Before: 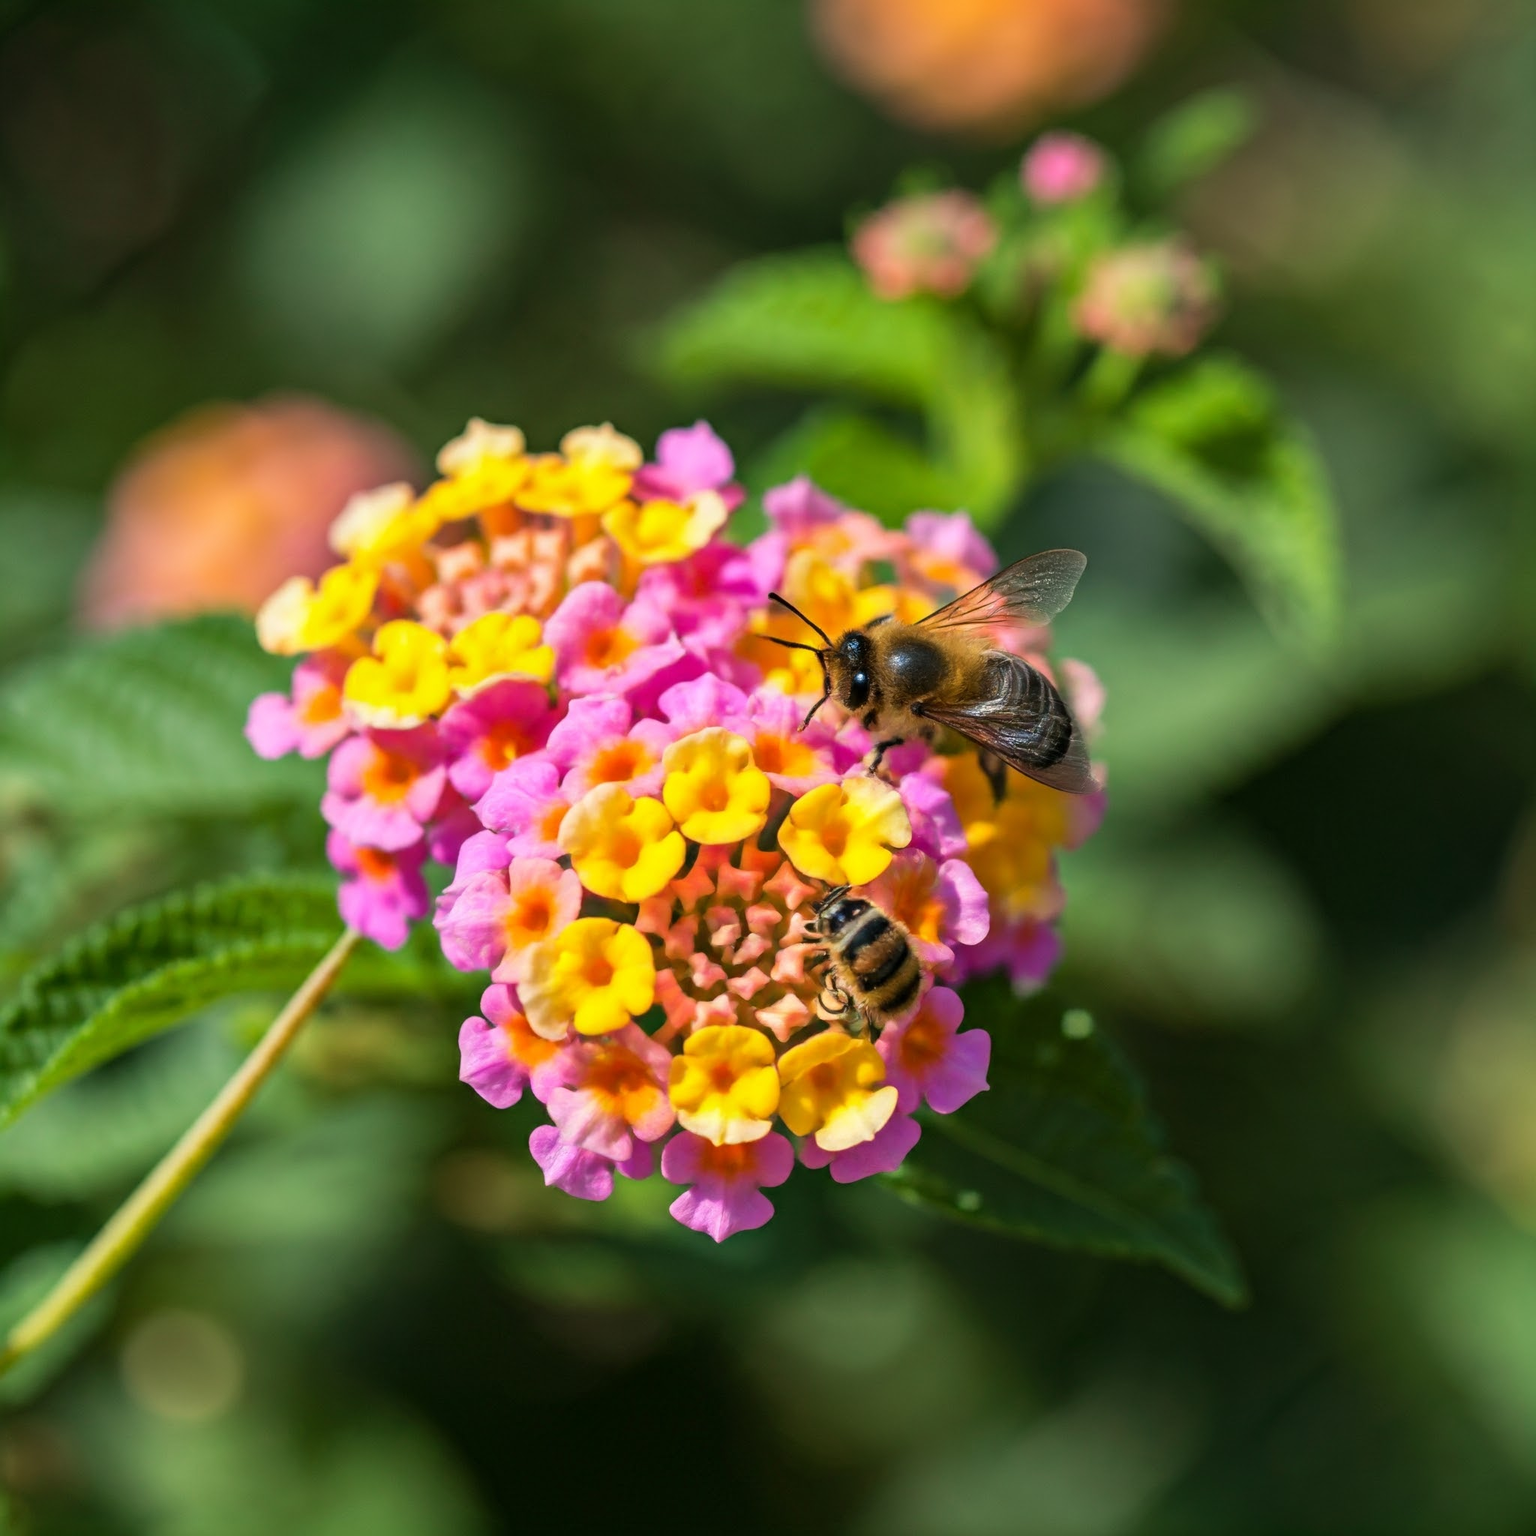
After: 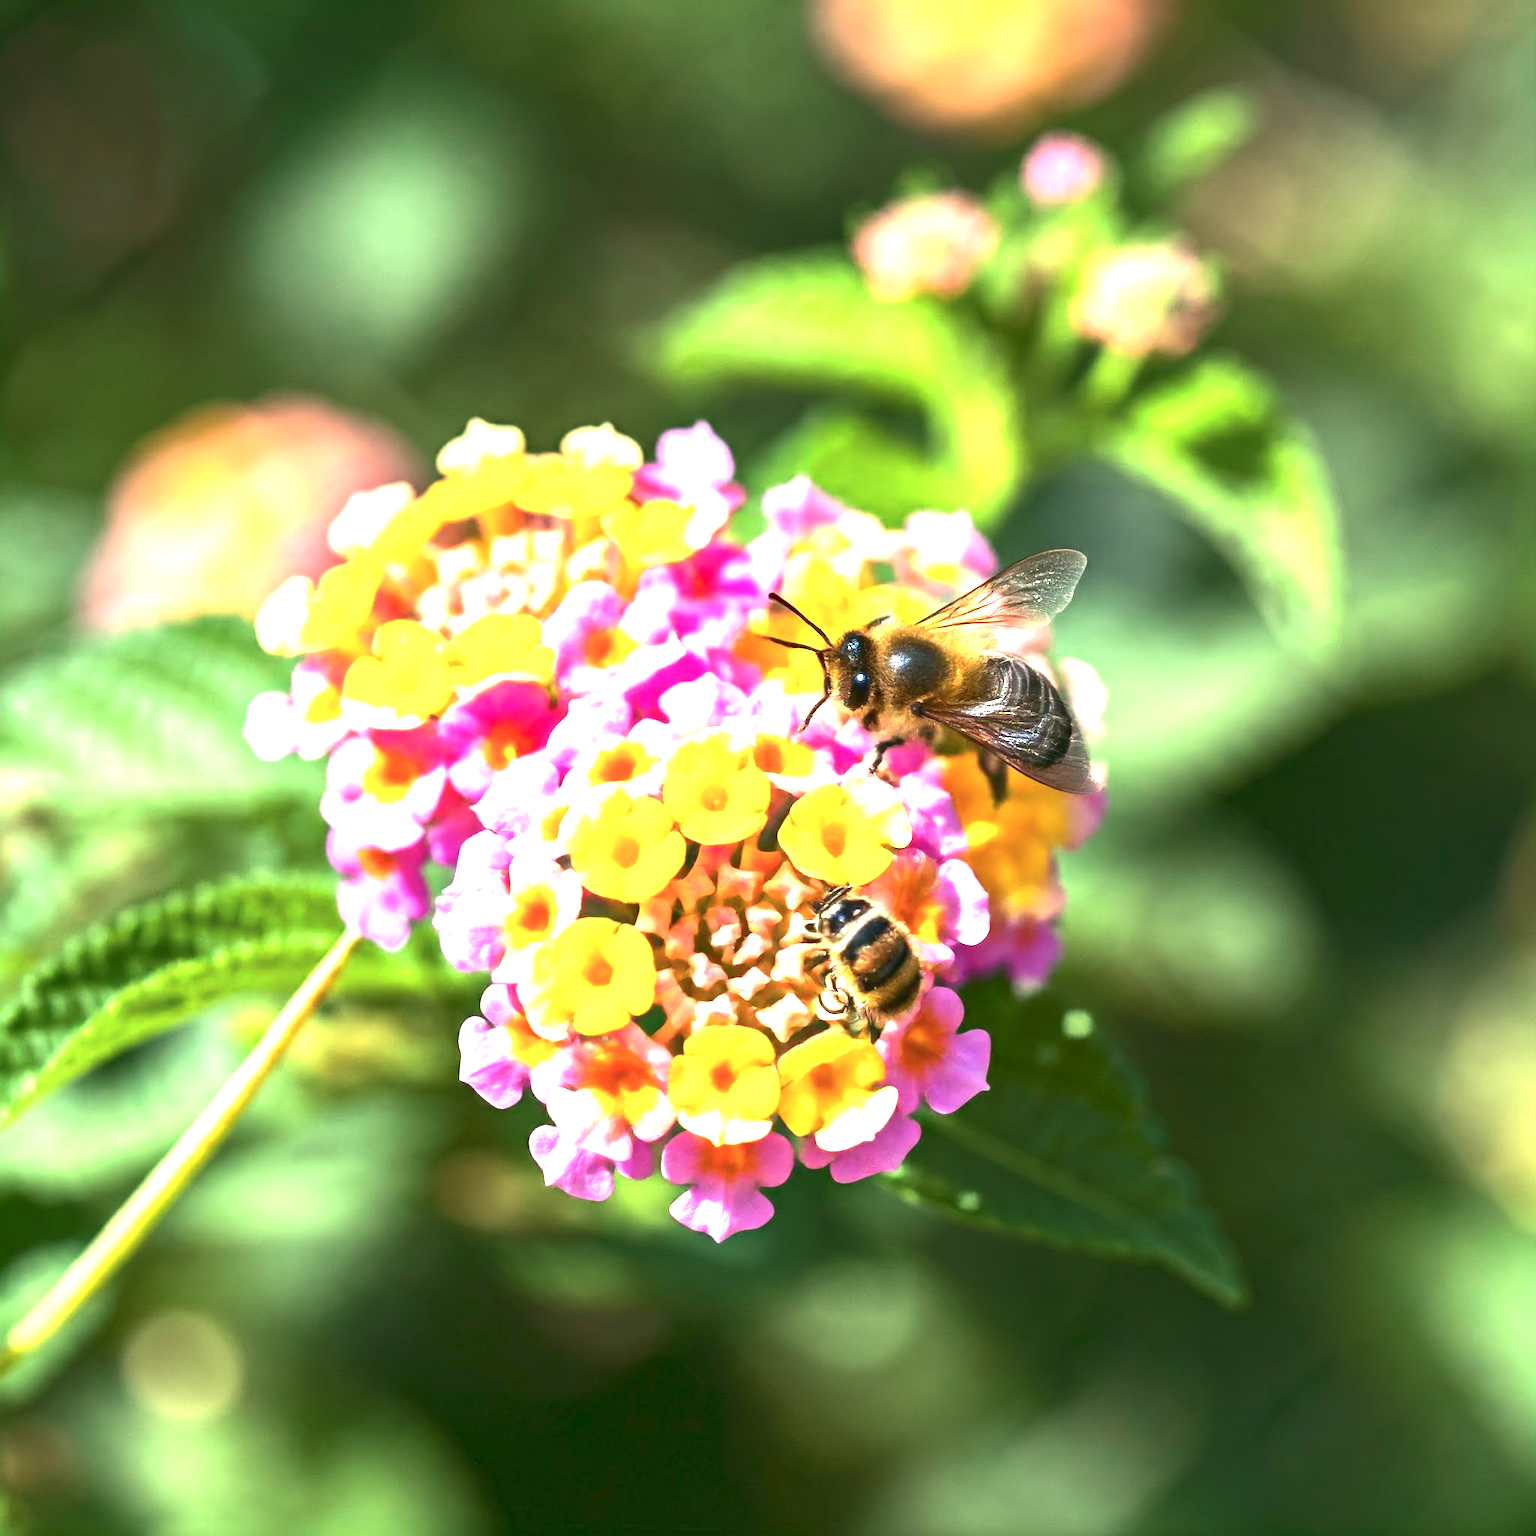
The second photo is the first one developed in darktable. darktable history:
tone curve: curves: ch0 [(0, 0.081) (0.483, 0.453) (0.881, 0.992)], color space Lab, linked channels, preserve colors none
color balance rgb: linear chroma grading › shadows -2.189%, linear chroma grading › highlights -13.855%, linear chroma grading › global chroma -9.398%, linear chroma grading › mid-tones -9.866%, perceptual saturation grading › global saturation 19.847%, global vibrance 11.006%
exposure: black level correction 0, exposure 1.453 EV, compensate highlight preservation false
